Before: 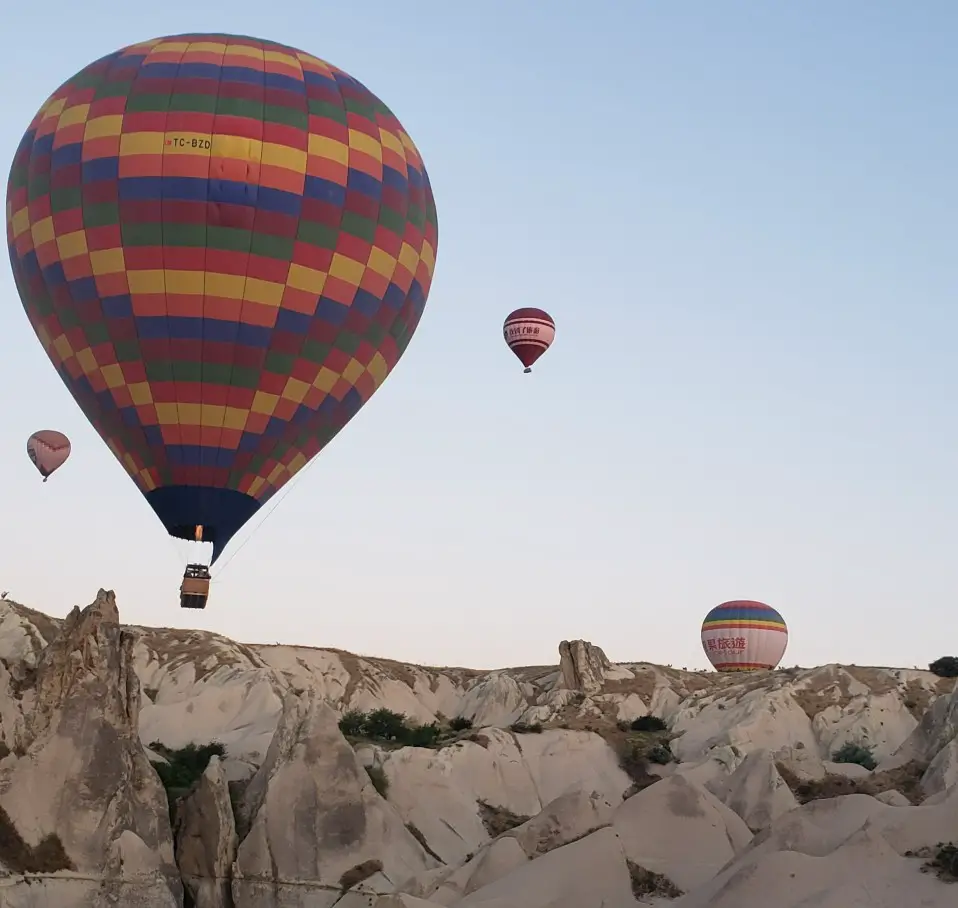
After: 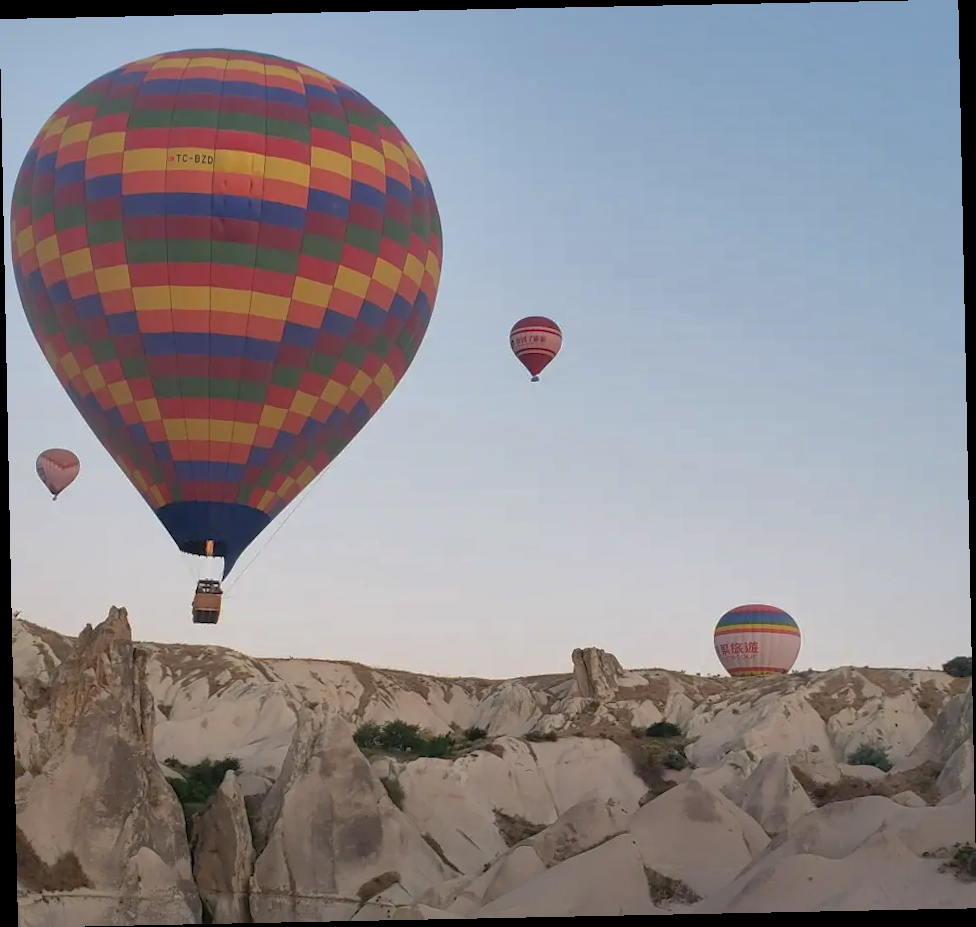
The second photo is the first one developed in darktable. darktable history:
rotate and perspective: rotation -1.17°, automatic cropping off
shadows and highlights: shadows 60, highlights -60
